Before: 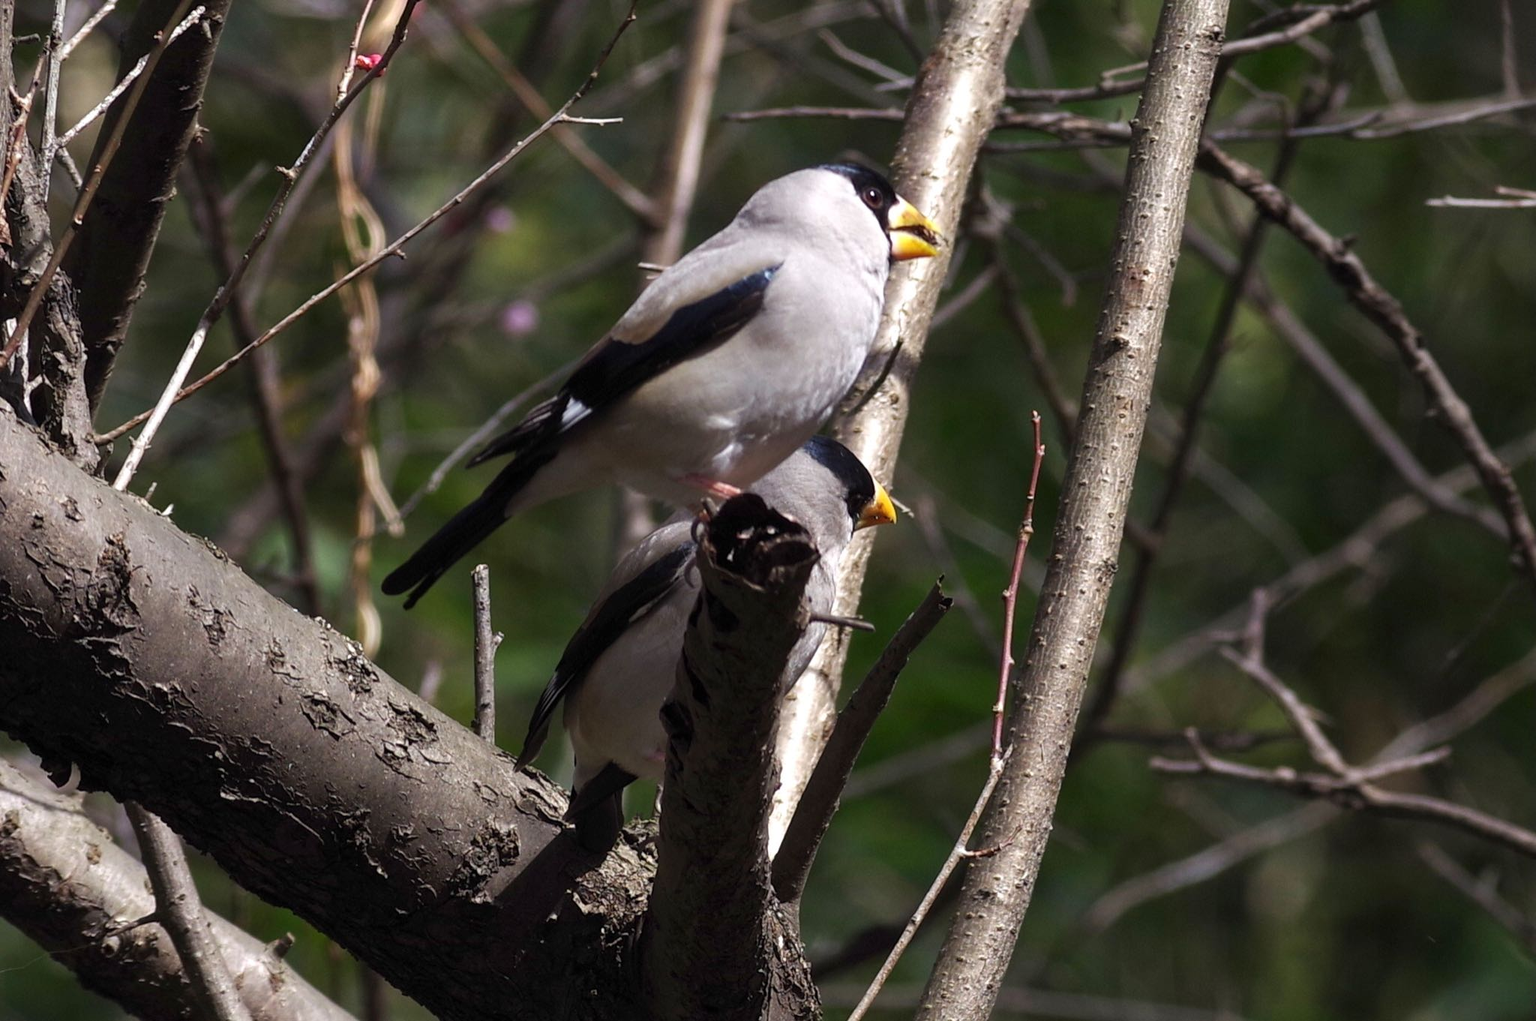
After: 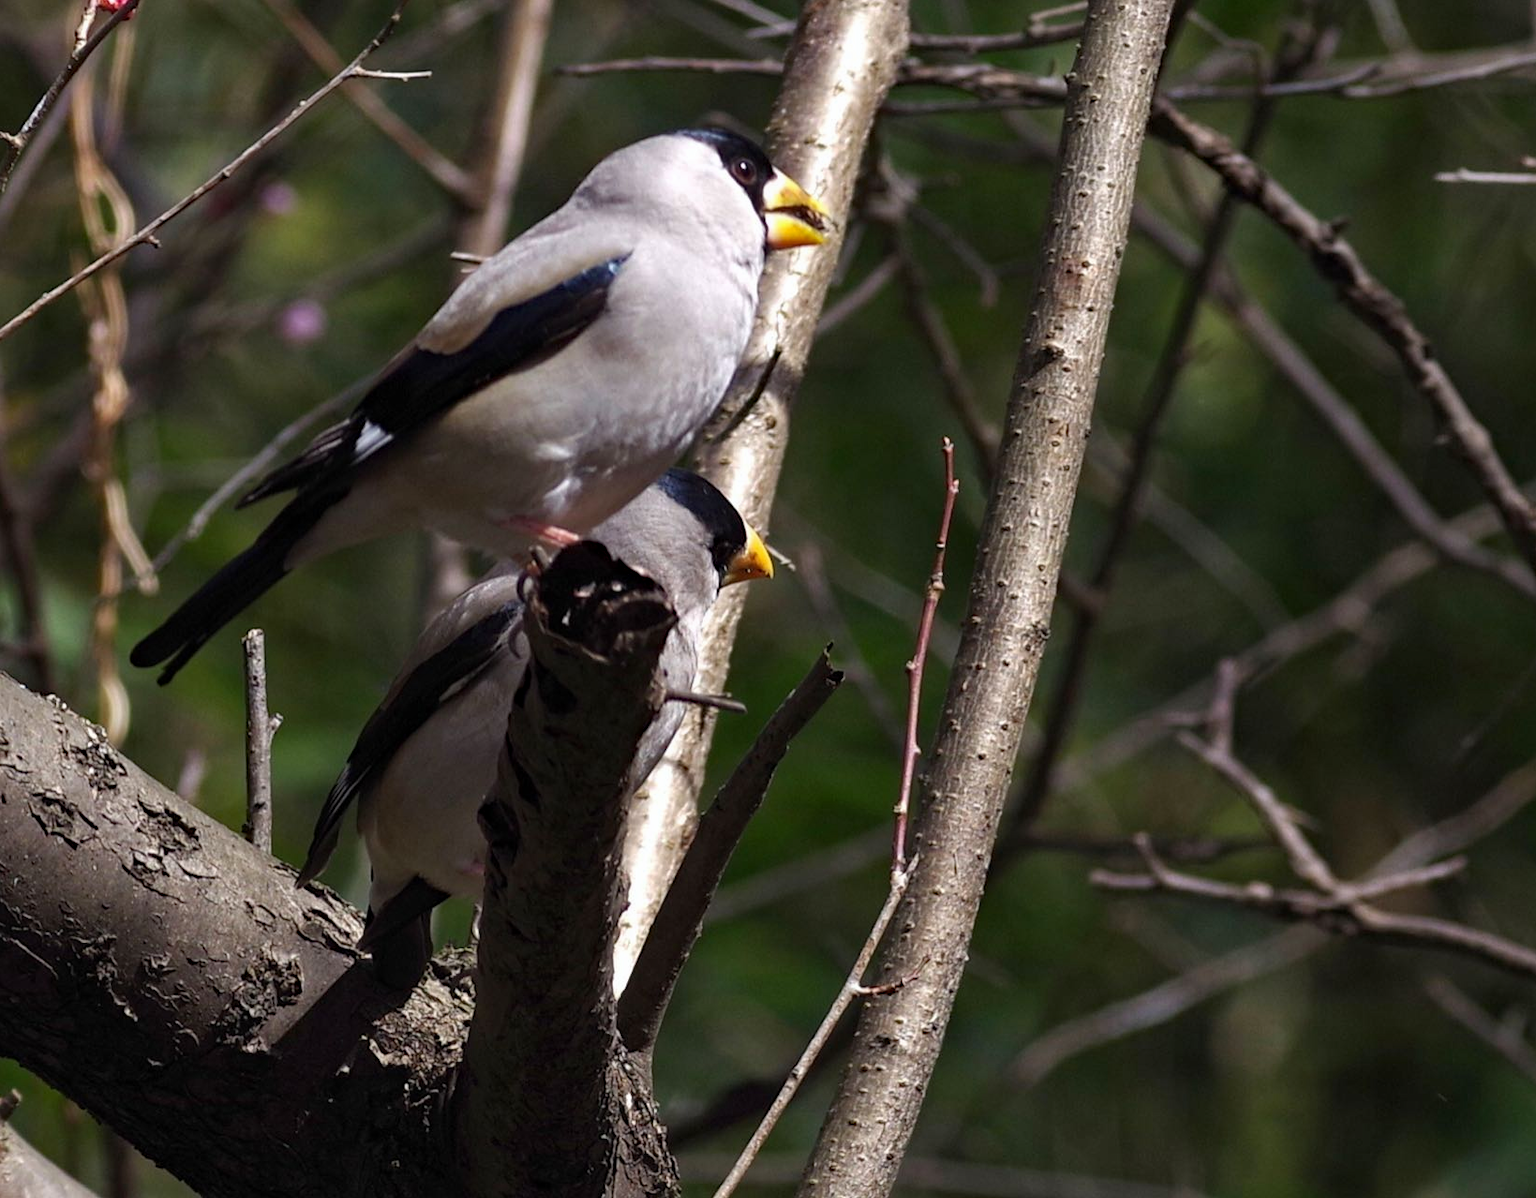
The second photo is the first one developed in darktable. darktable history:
crop and rotate: left 18.114%, top 5.959%, right 1.838%
haze removal: compatibility mode true, adaptive false
exposure: exposure -0.048 EV, compensate exposure bias true, compensate highlight preservation false
